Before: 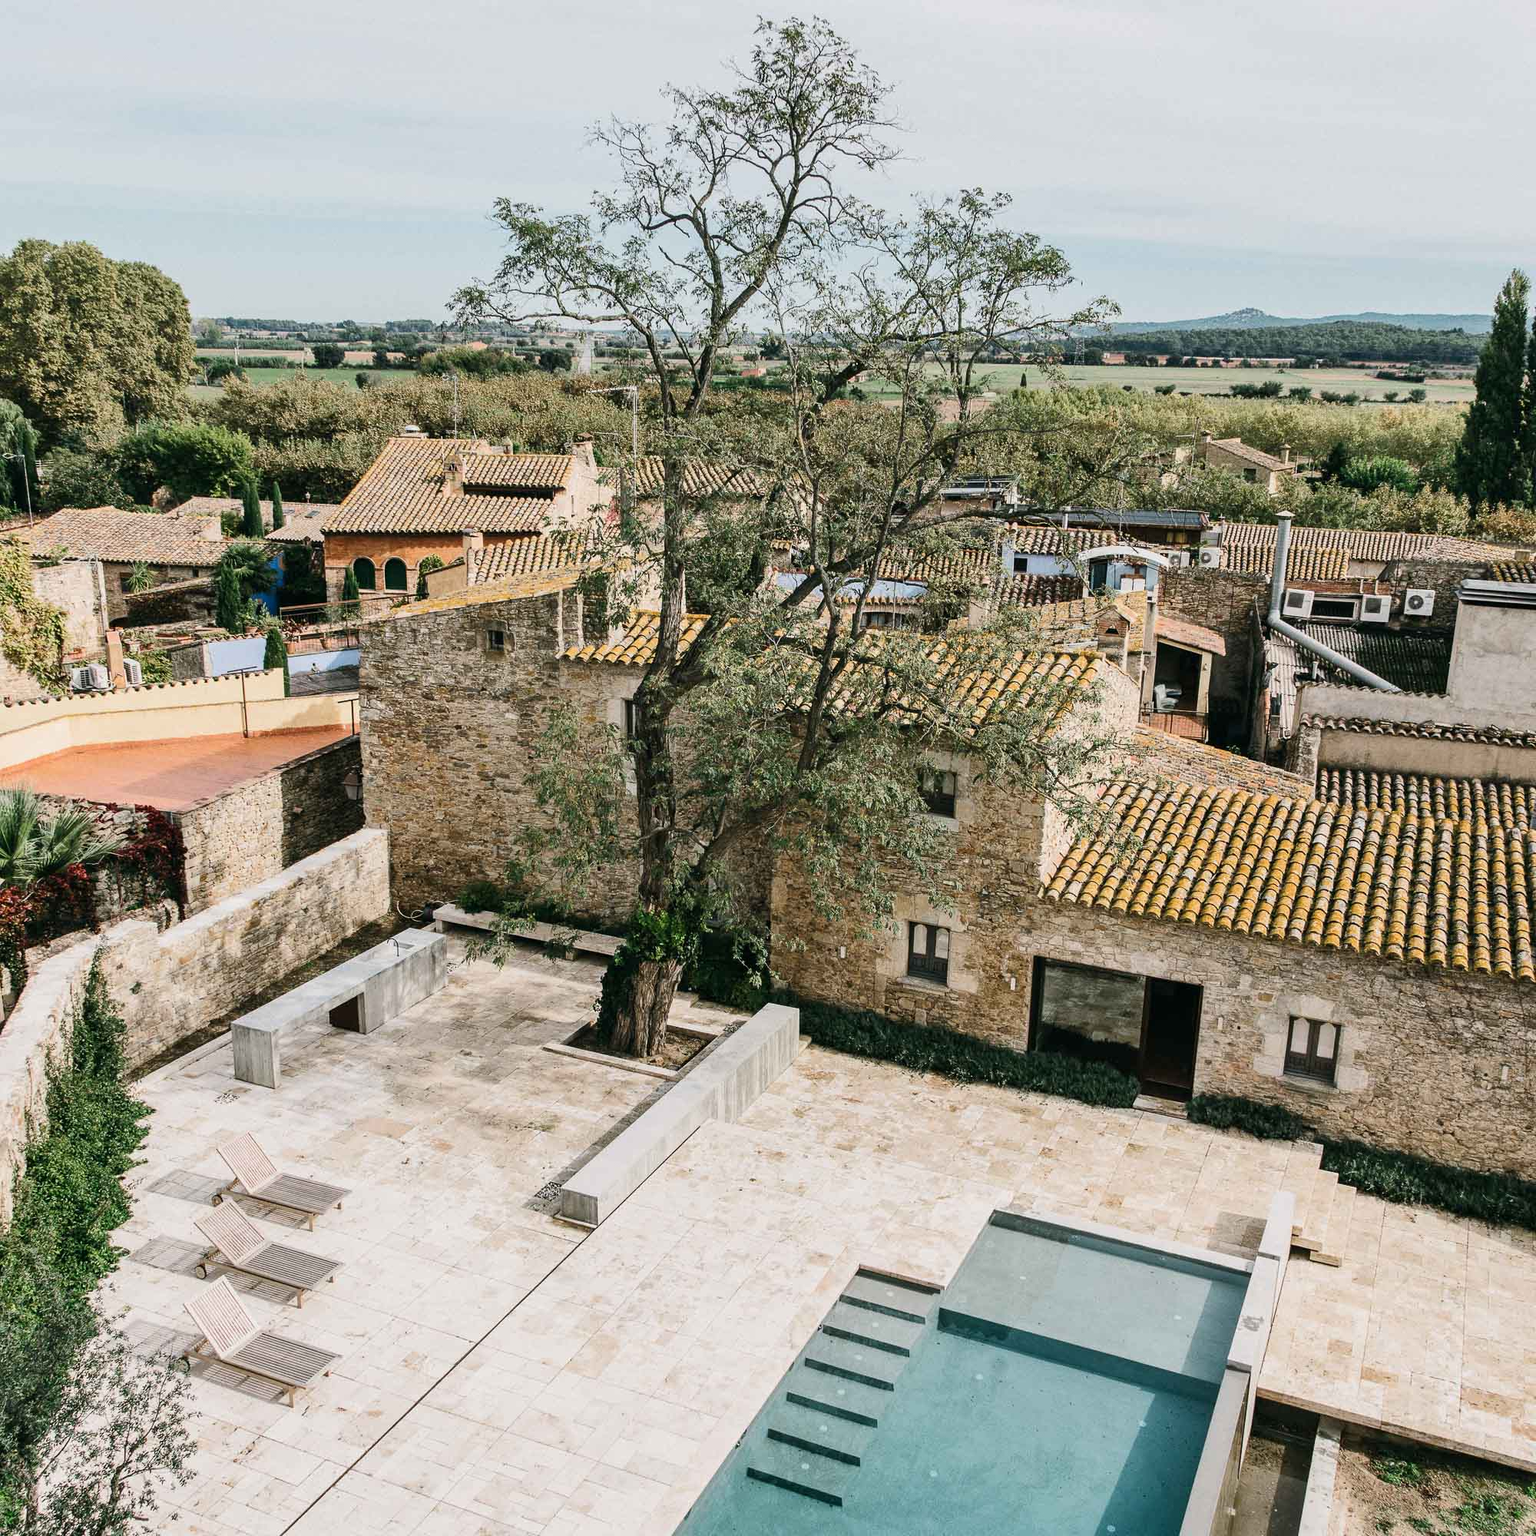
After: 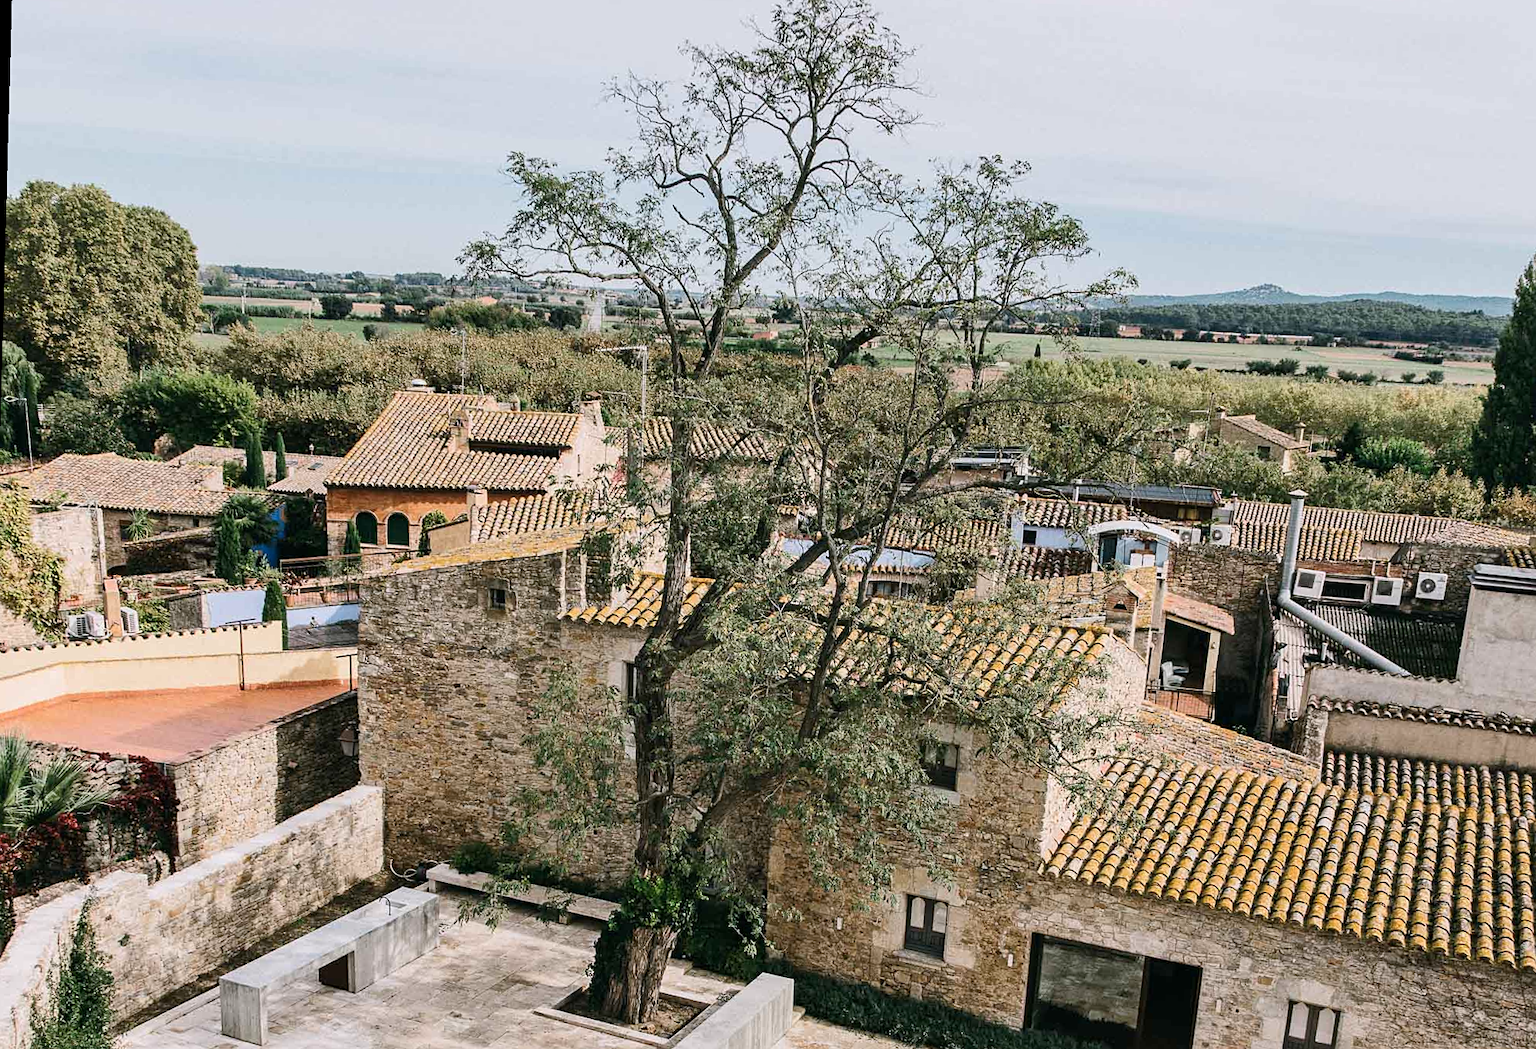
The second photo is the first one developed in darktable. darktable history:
sharpen: amount 0.2
white balance: red 1.009, blue 1.027
rotate and perspective: rotation 1.57°, crop left 0.018, crop right 0.982, crop top 0.039, crop bottom 0.961
crop: bottom 28.576%
